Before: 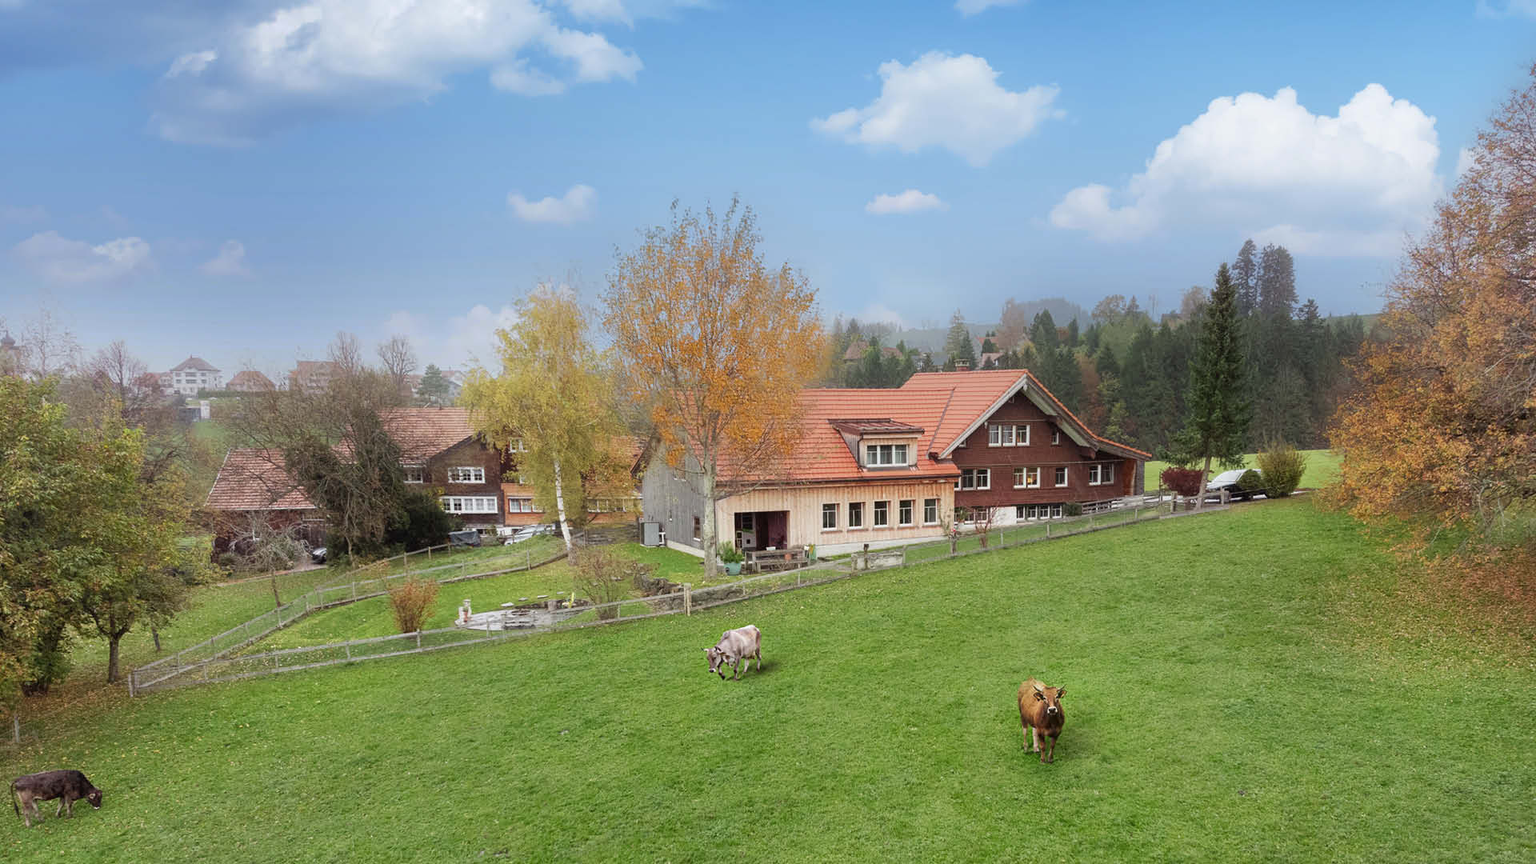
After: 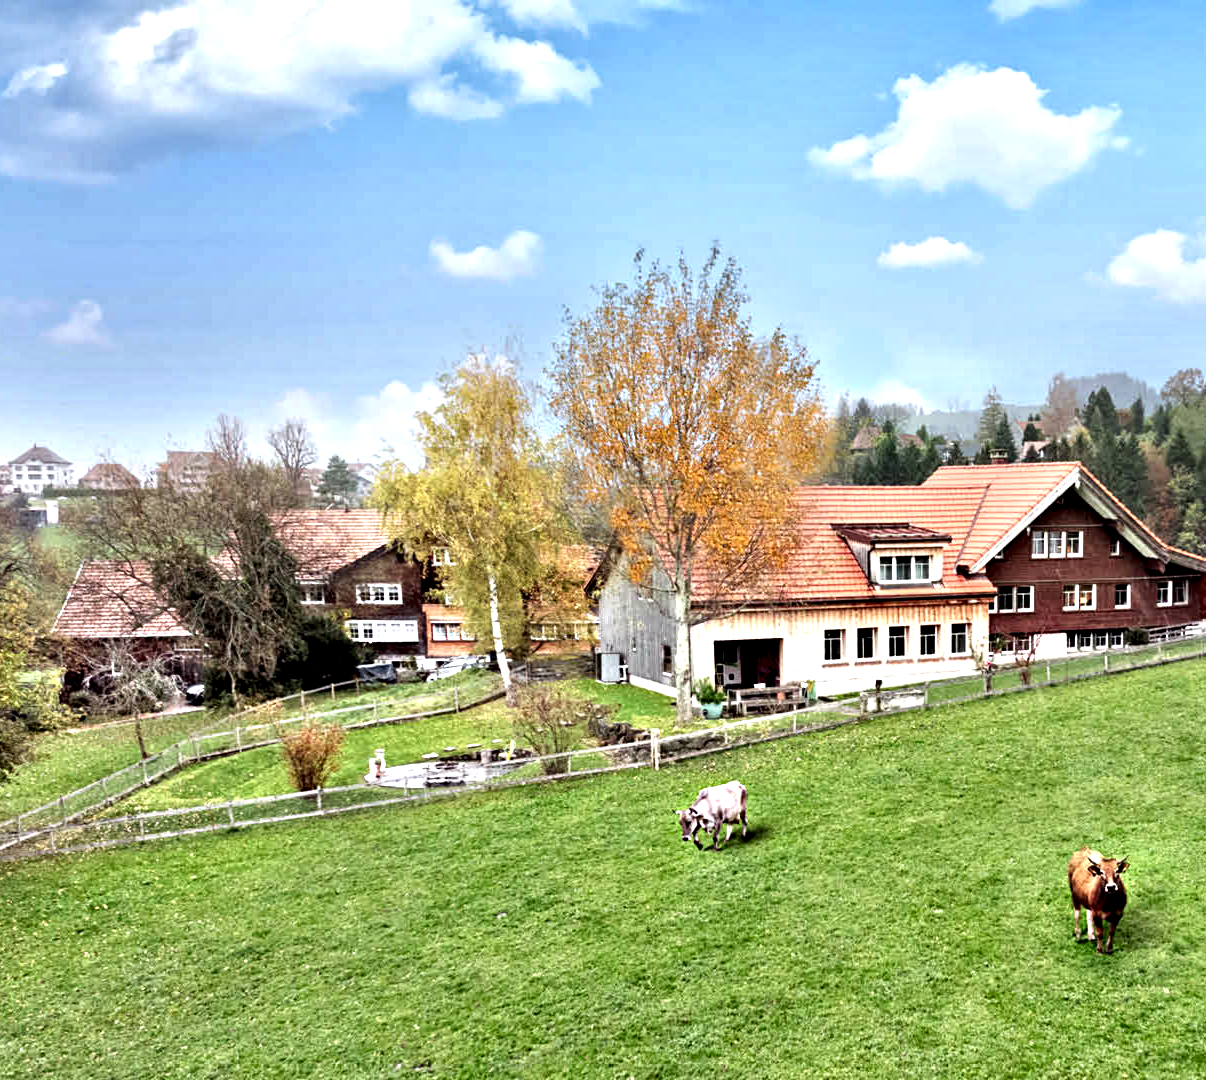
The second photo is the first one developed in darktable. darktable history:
exposure: black level correction 0, exposure 0.6 EV, compensate exposure bias true, compensate highlight preservation false
contrast equalizer: octaves 7, y [[0.48, 0.654, 0.731, 0.706, 0.772, 0.382], [0.55 ×6], [0 ×6], [0 ×6], [0 ×6]]
crop: left 10.644%, right 26.528%
